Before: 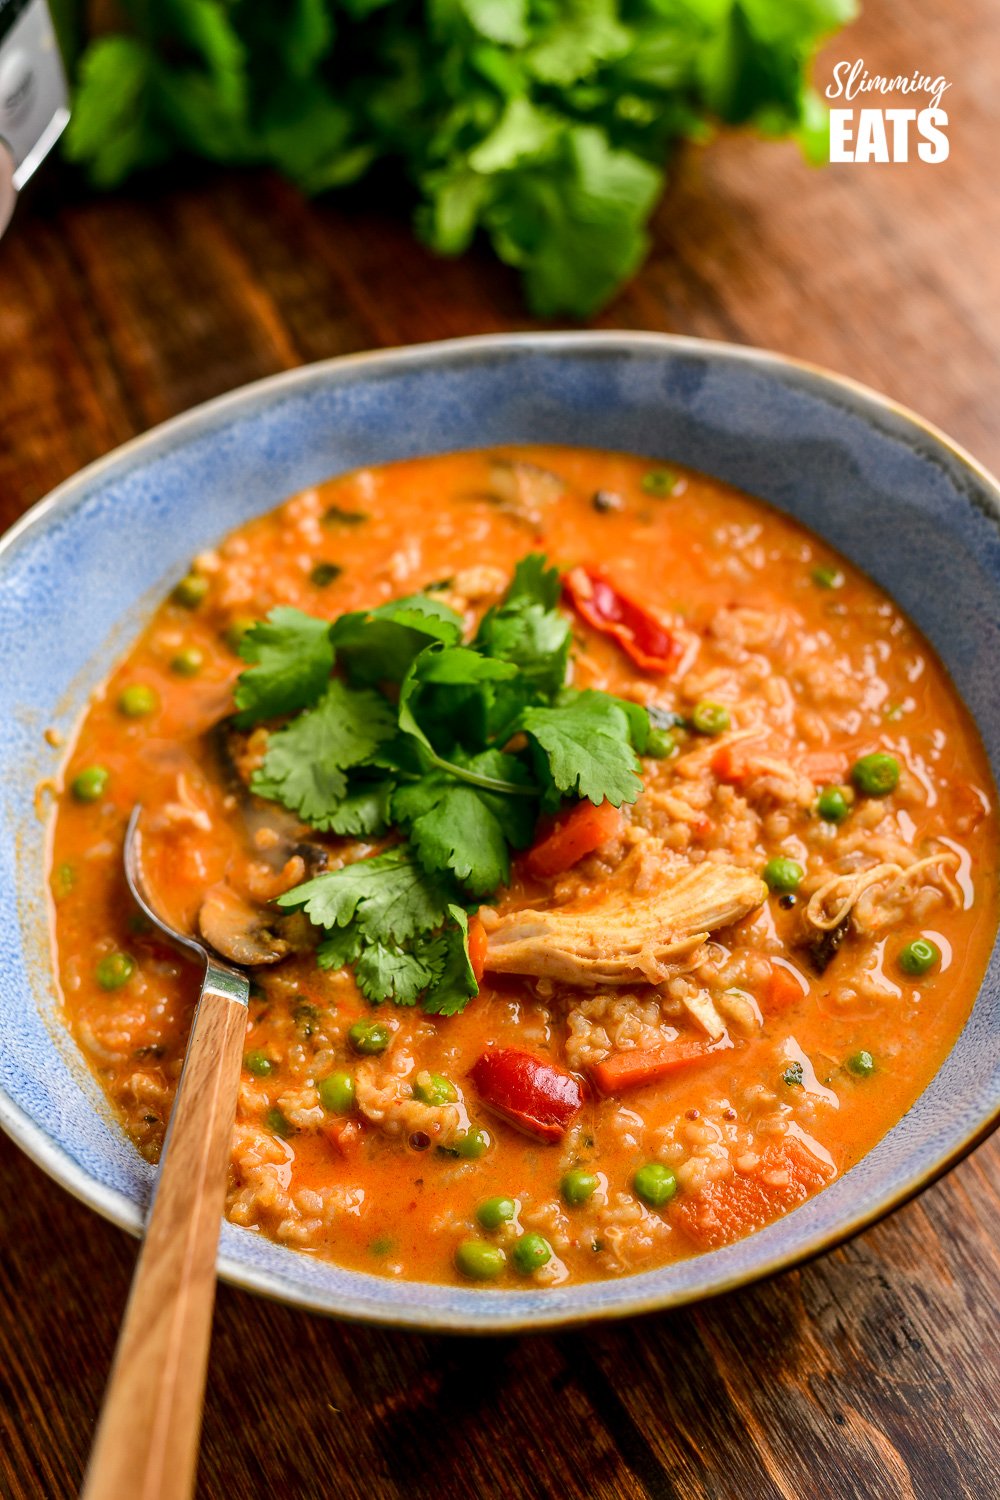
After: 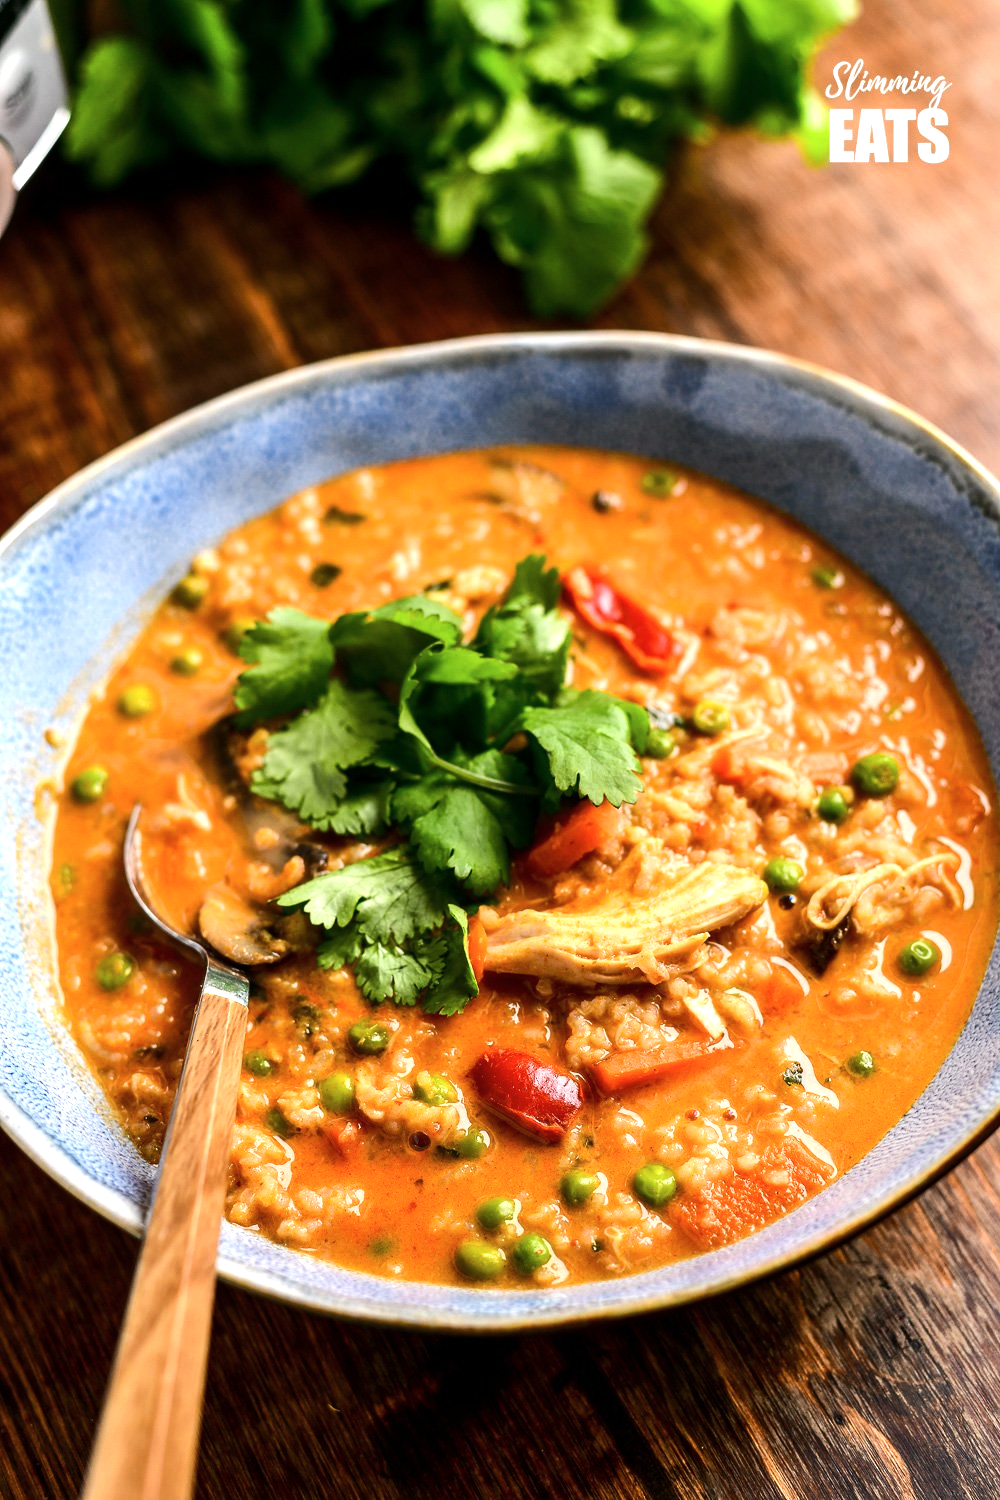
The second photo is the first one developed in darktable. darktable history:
tone equalizer: -8 EV -0.732 EV, -7 EV -0.683 EV, -6 EV -0.615 EV, -5 EV -0.406 EV, -3 EV 0.388 EV, -2 EV 0.6 EV, -1 EV 0.684 EV, +0 EV 0.757 EV, edges refinement/feathering 500, mask exposure compensation -1.57 EV, preserve details no
contrast brightness saturation: saturation -0.055
